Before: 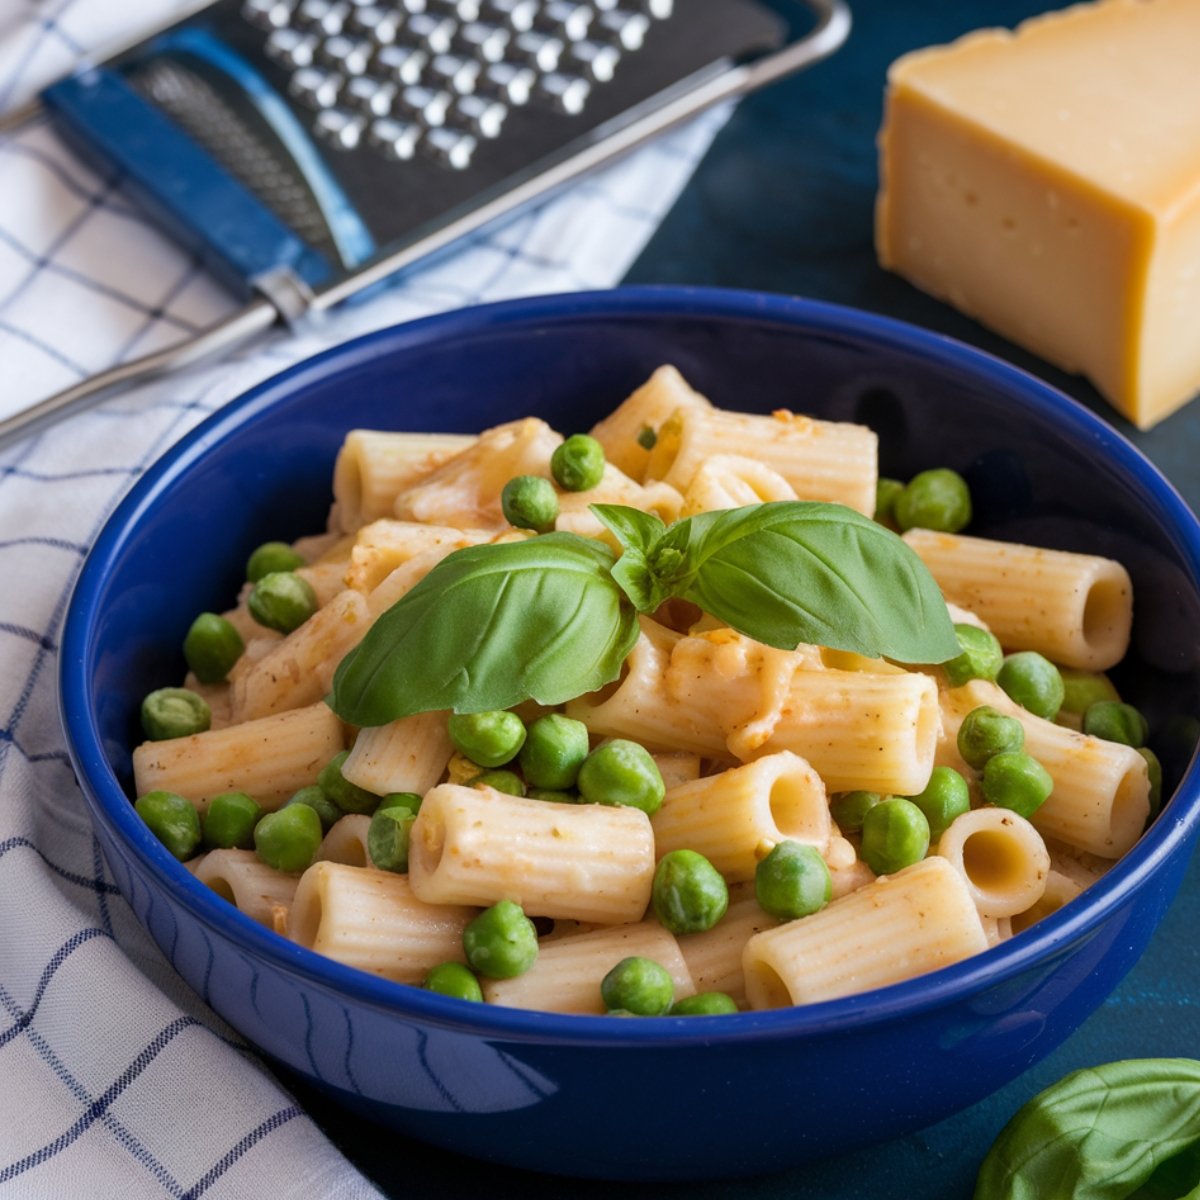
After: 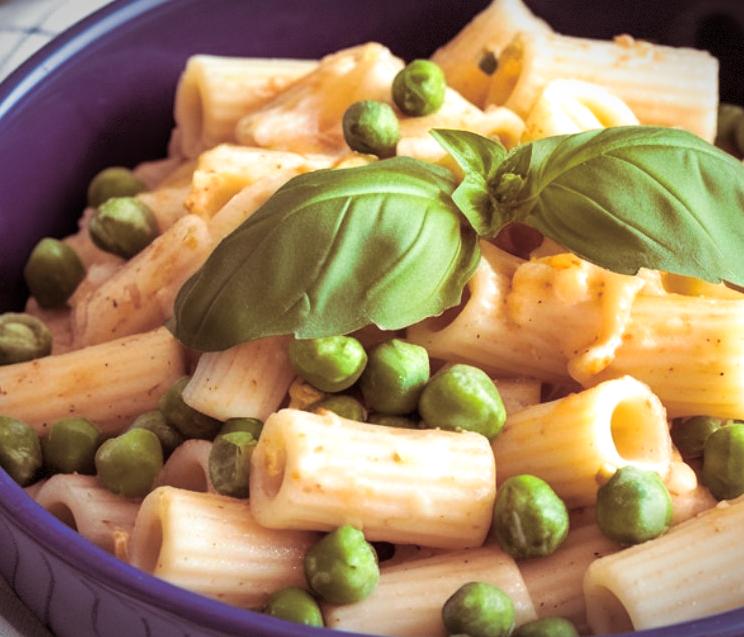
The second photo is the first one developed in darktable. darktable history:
crop: left 13.312%, top 31.28%, right 24.627%, bottom 15.582%
vignetting: fall-off start 100%, brightness -0.406, saturation -0.3, width/height ratio 1.324, dithering 8-bit output, unbound false
split-toning: on, module defaults
exposure: black level correction 0, exposure 0.5 EV, compensate highlight preservation false
